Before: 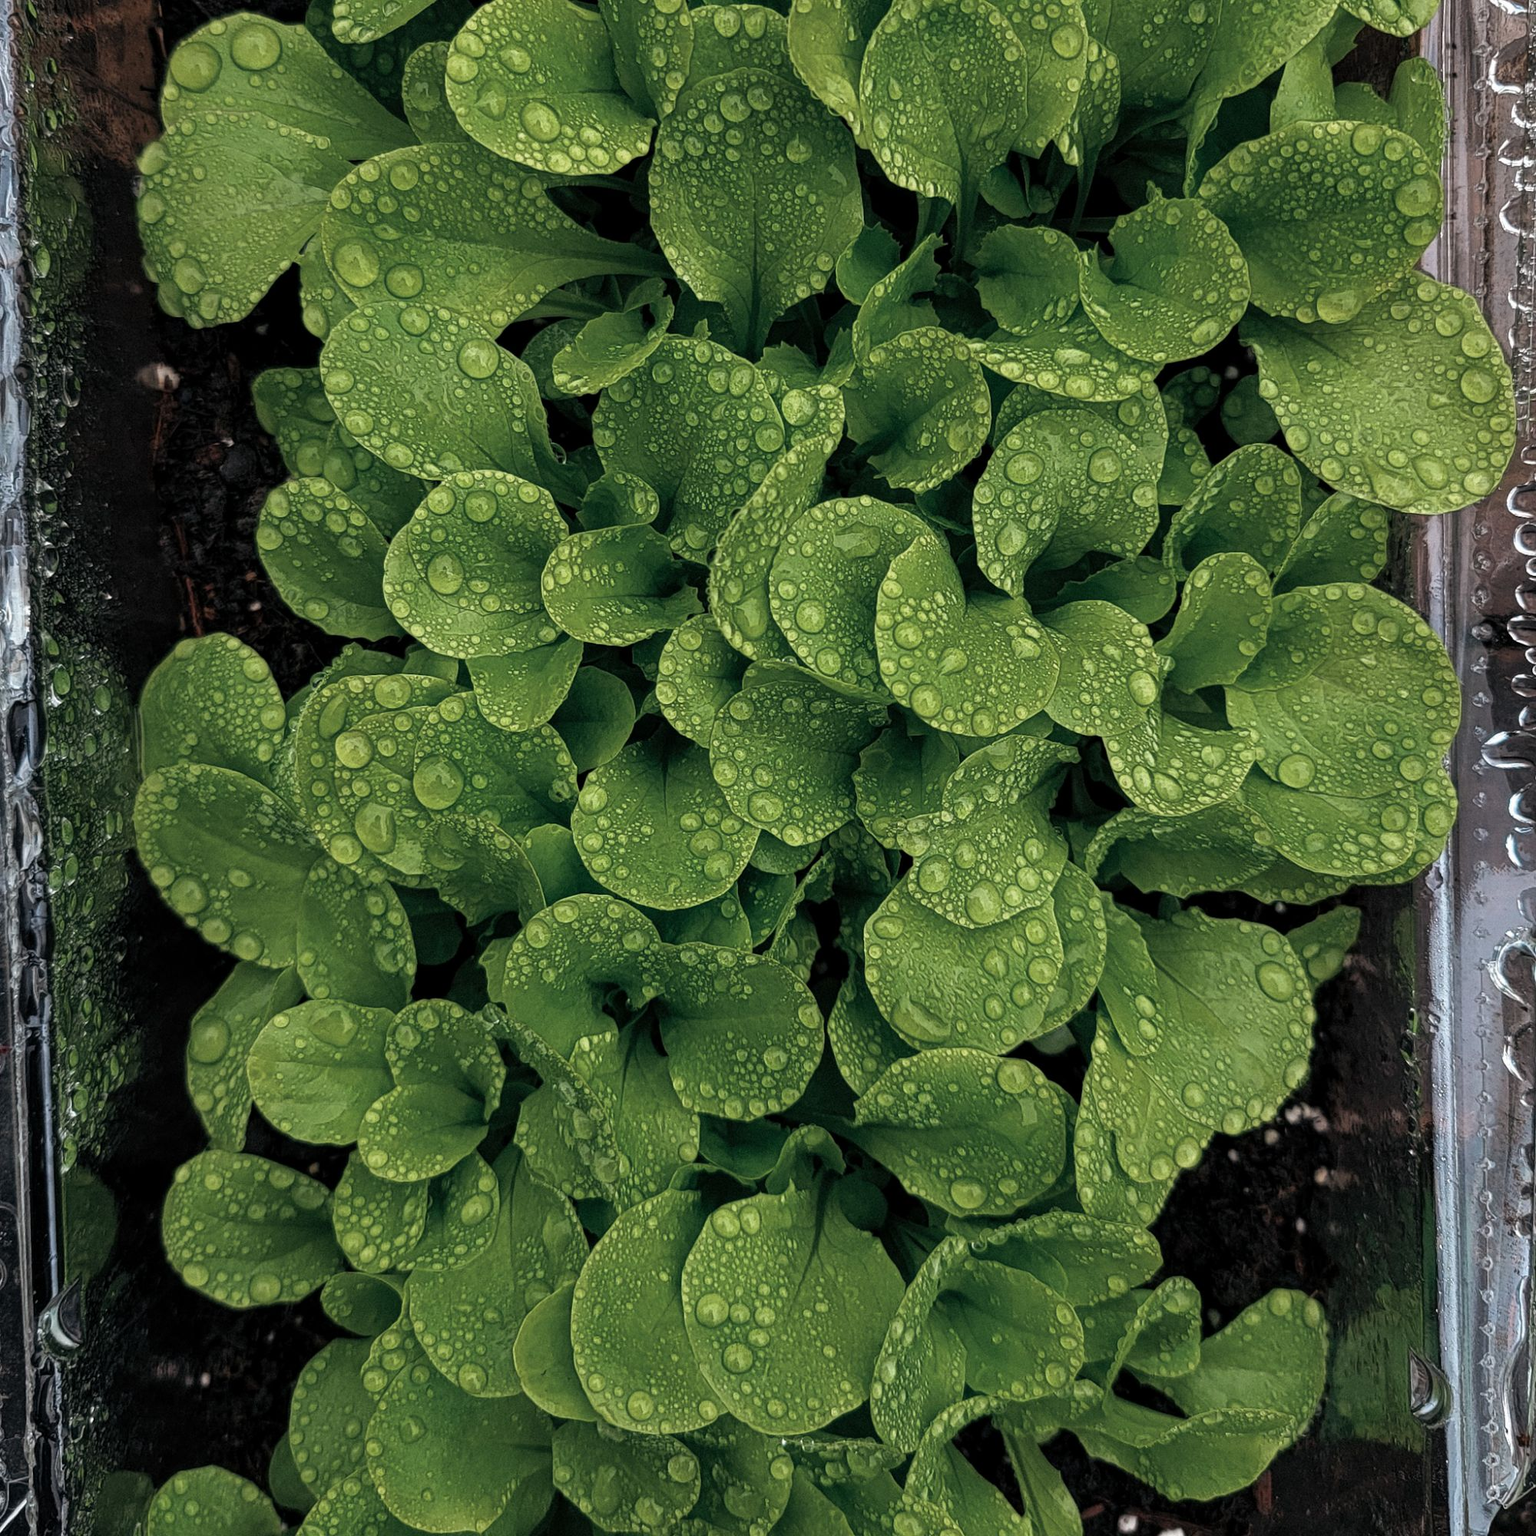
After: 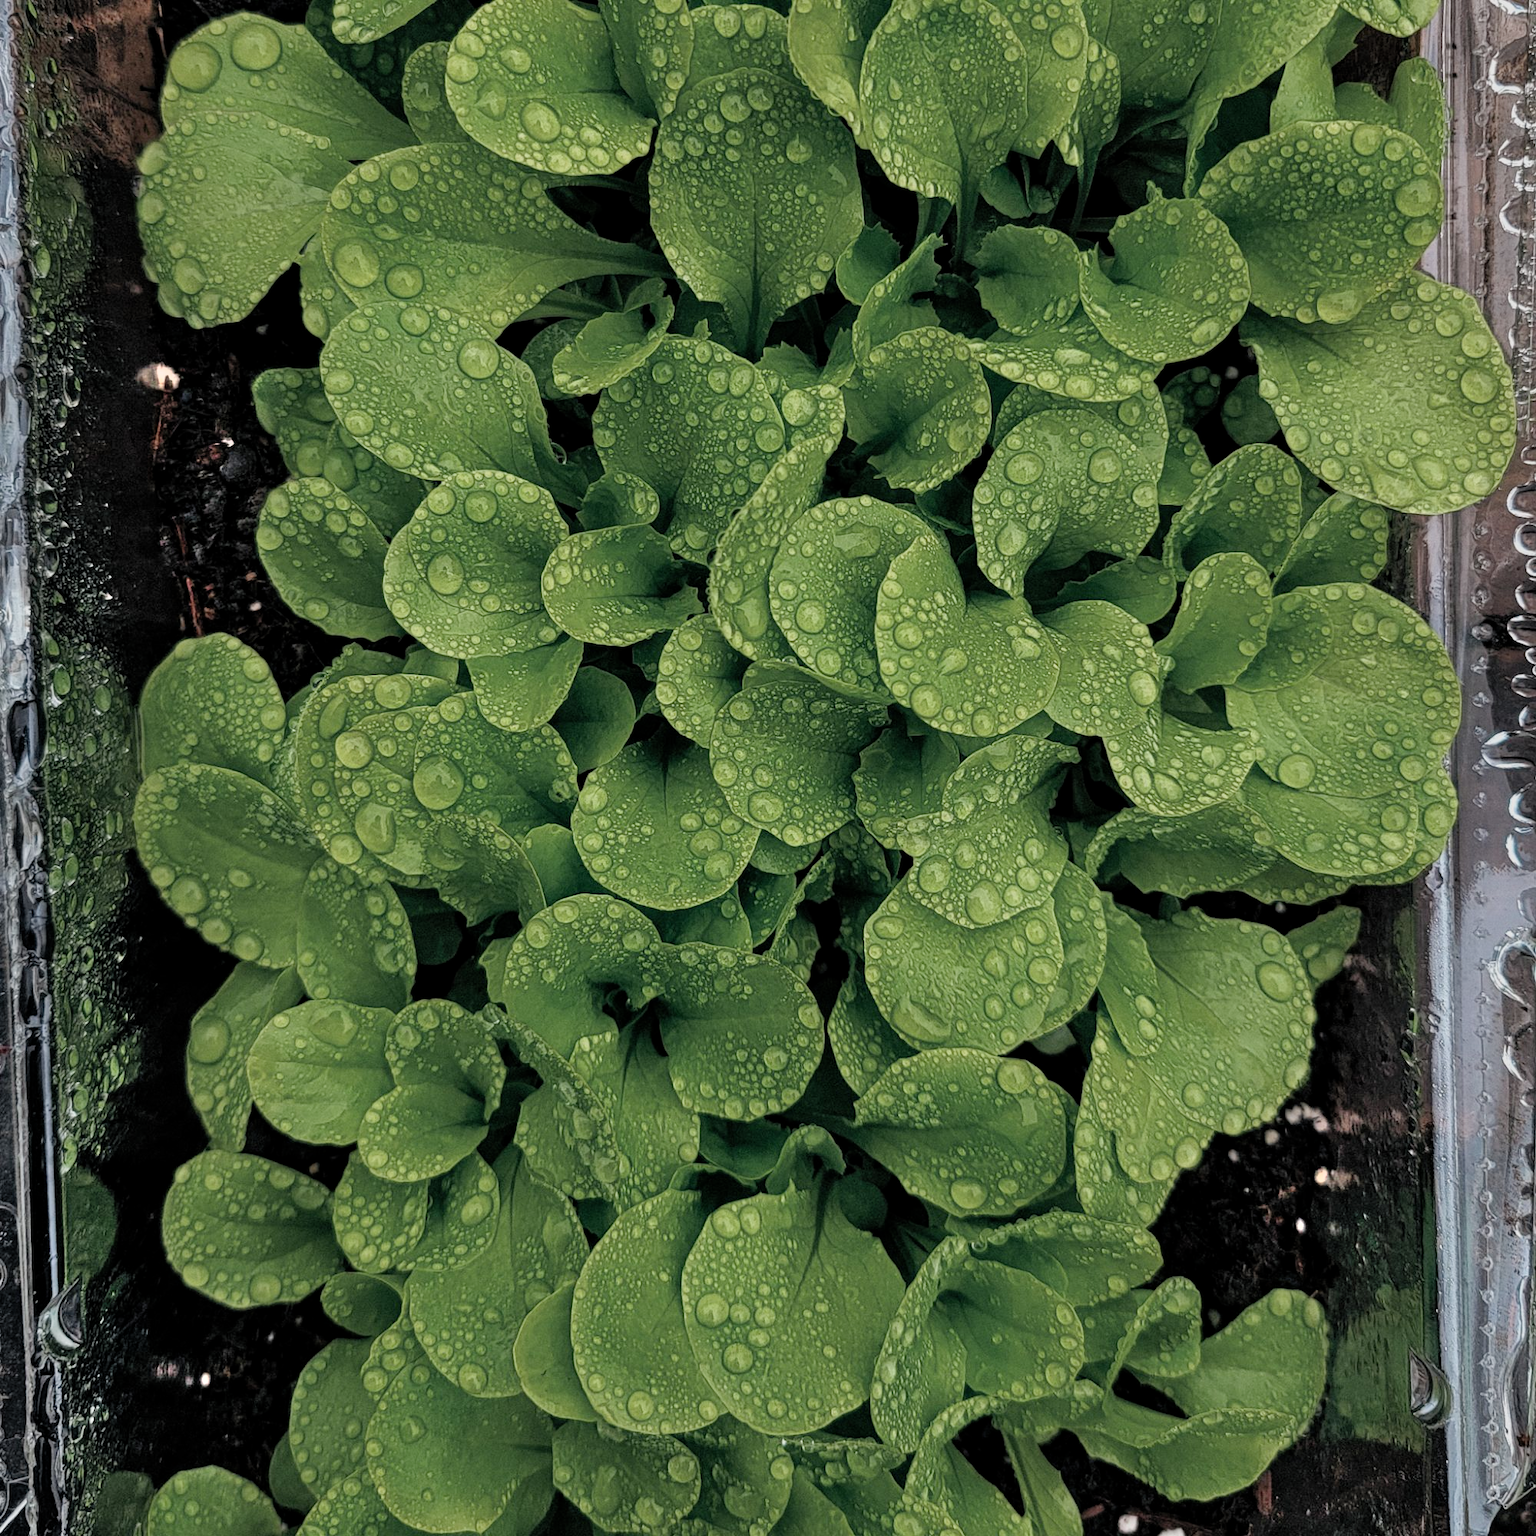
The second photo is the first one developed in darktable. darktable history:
shadows and highlights: radius 45.12, white point adjustment 6.46, compress 80.05%, soften with gaussian
filmic rgb: middle gray luminance 18.35%, black relative exposure -10.47 EV, white relative exposure 3.4 EV, target black luminance 0%, hardness 6.05, latitude 98.92%, contrast 0.851, shadows ↔ highlights balance 0.627%
